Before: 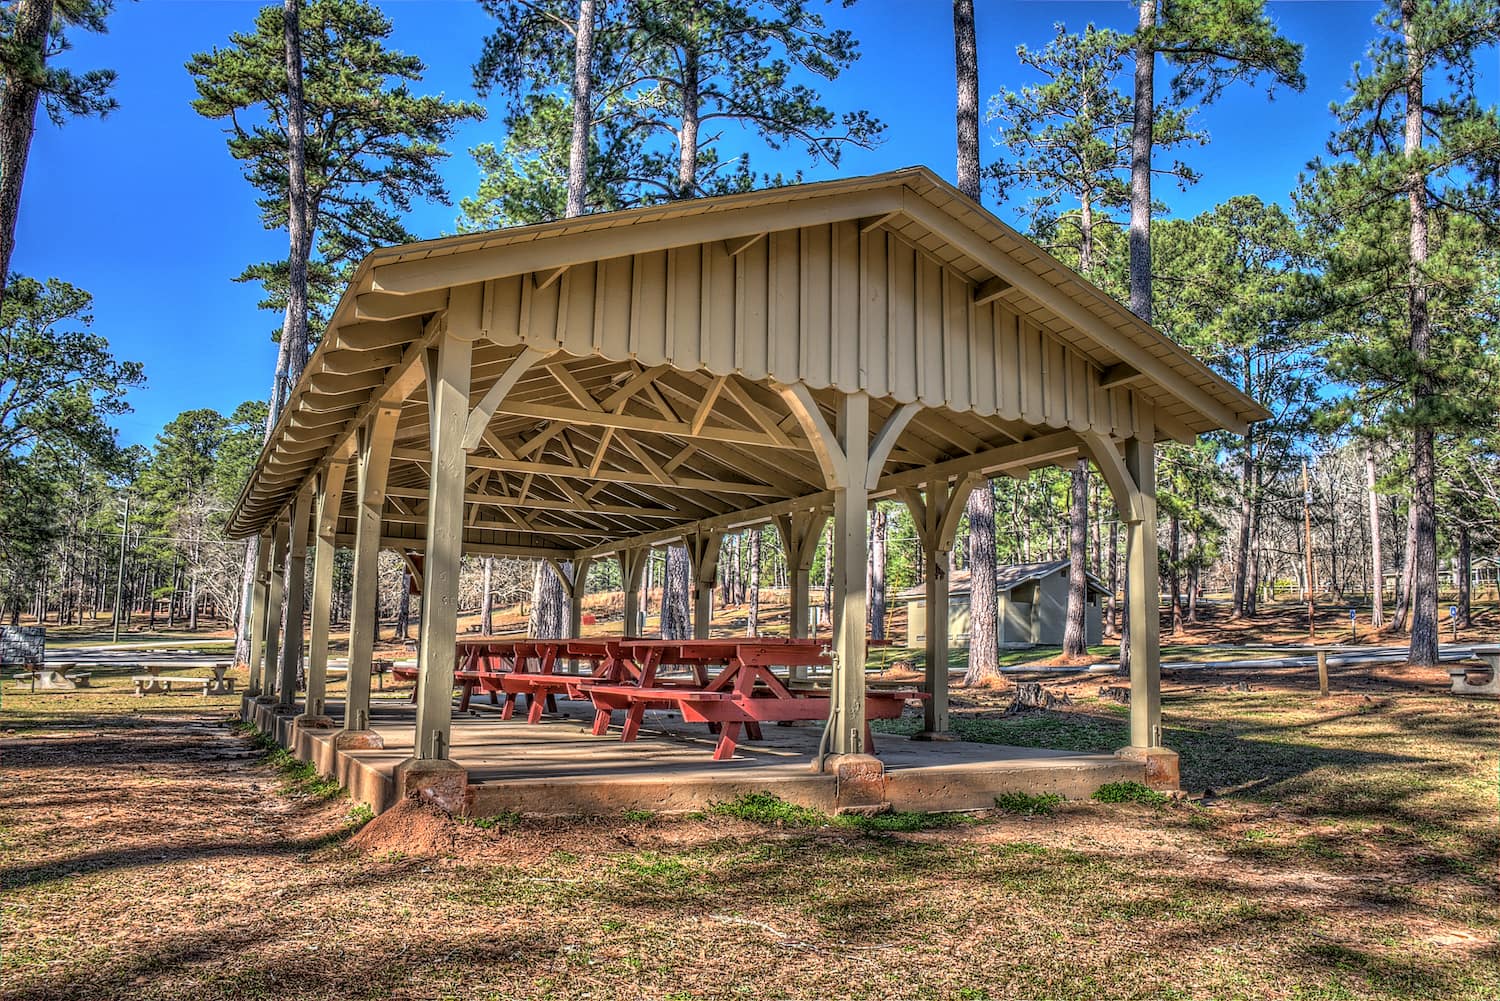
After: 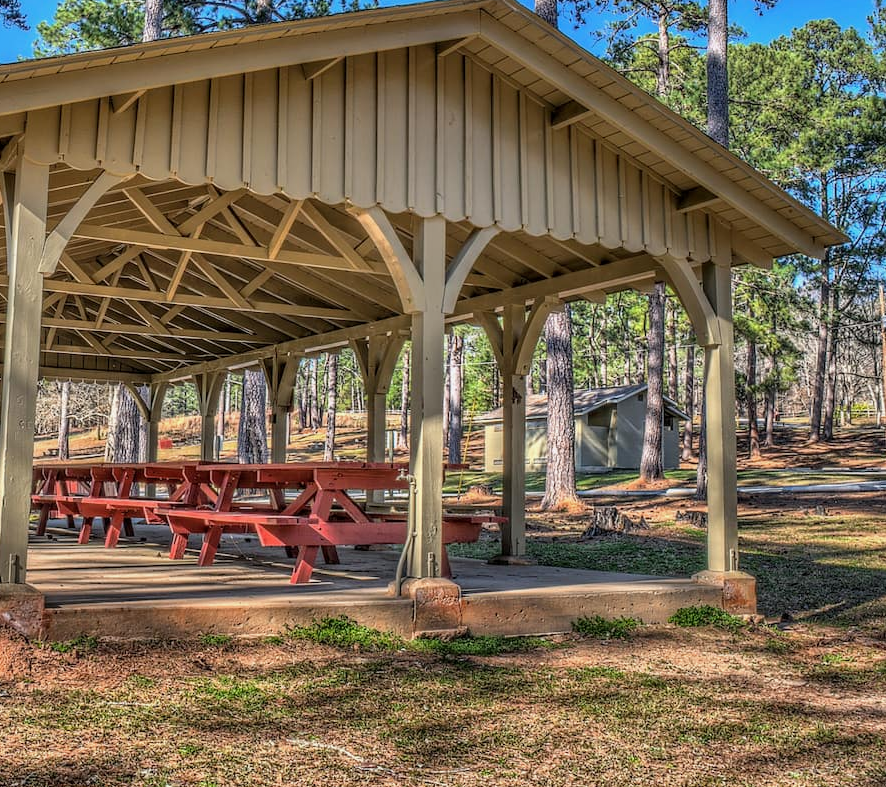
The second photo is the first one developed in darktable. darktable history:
levels: mode automatic, black 0.023%, white 99.97%, levels [0.062, 0.494, 0.925]
shadows and highlights: shadows 25, white point adjustment -3, highlights -30
crop and rotate: left 28.256%, top 17.734%, right 12.656%, bottom 3.573%
